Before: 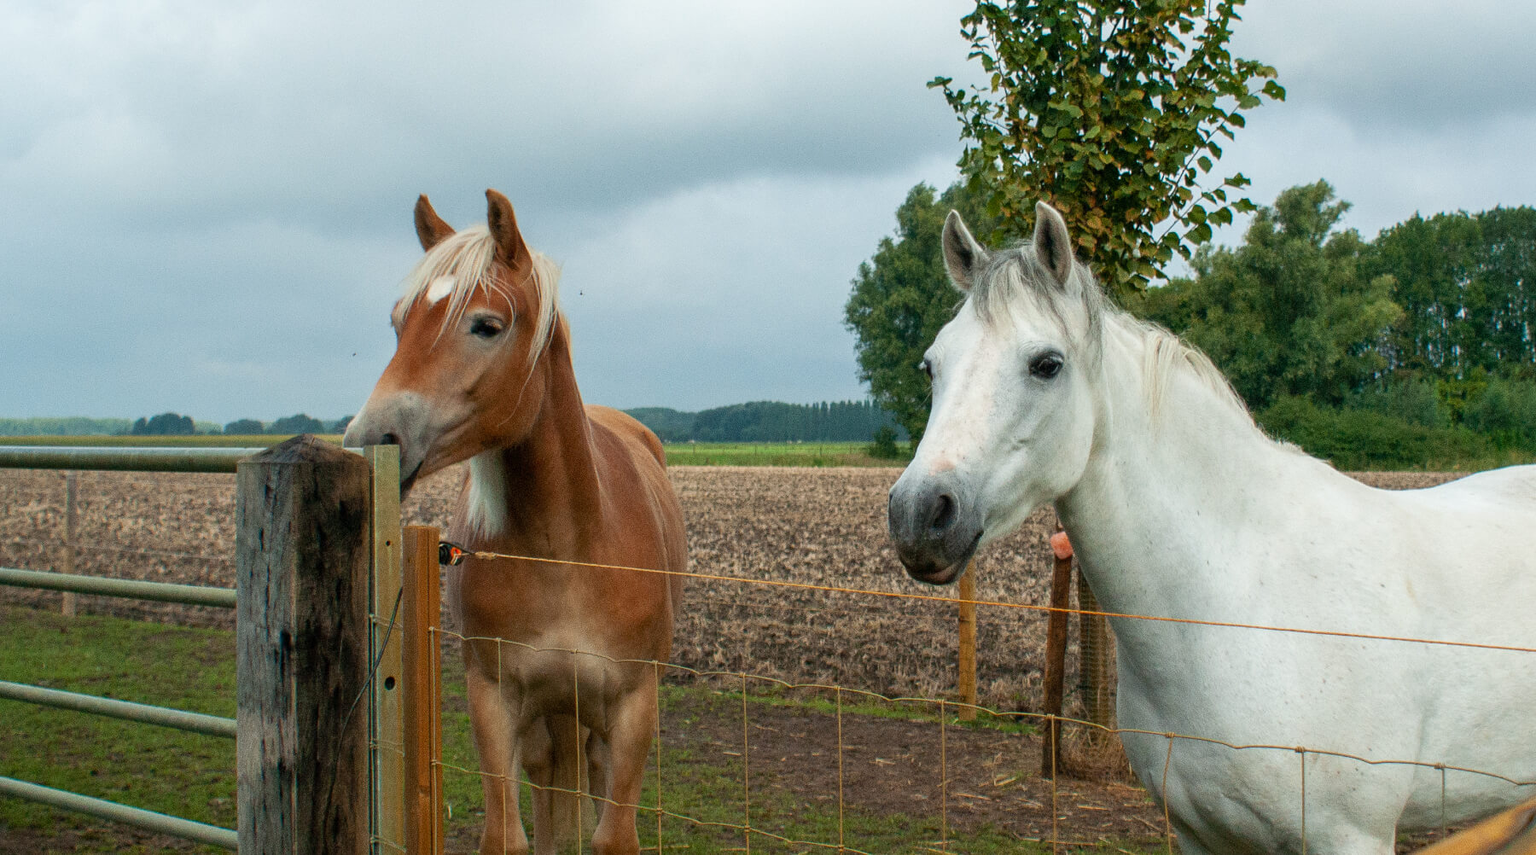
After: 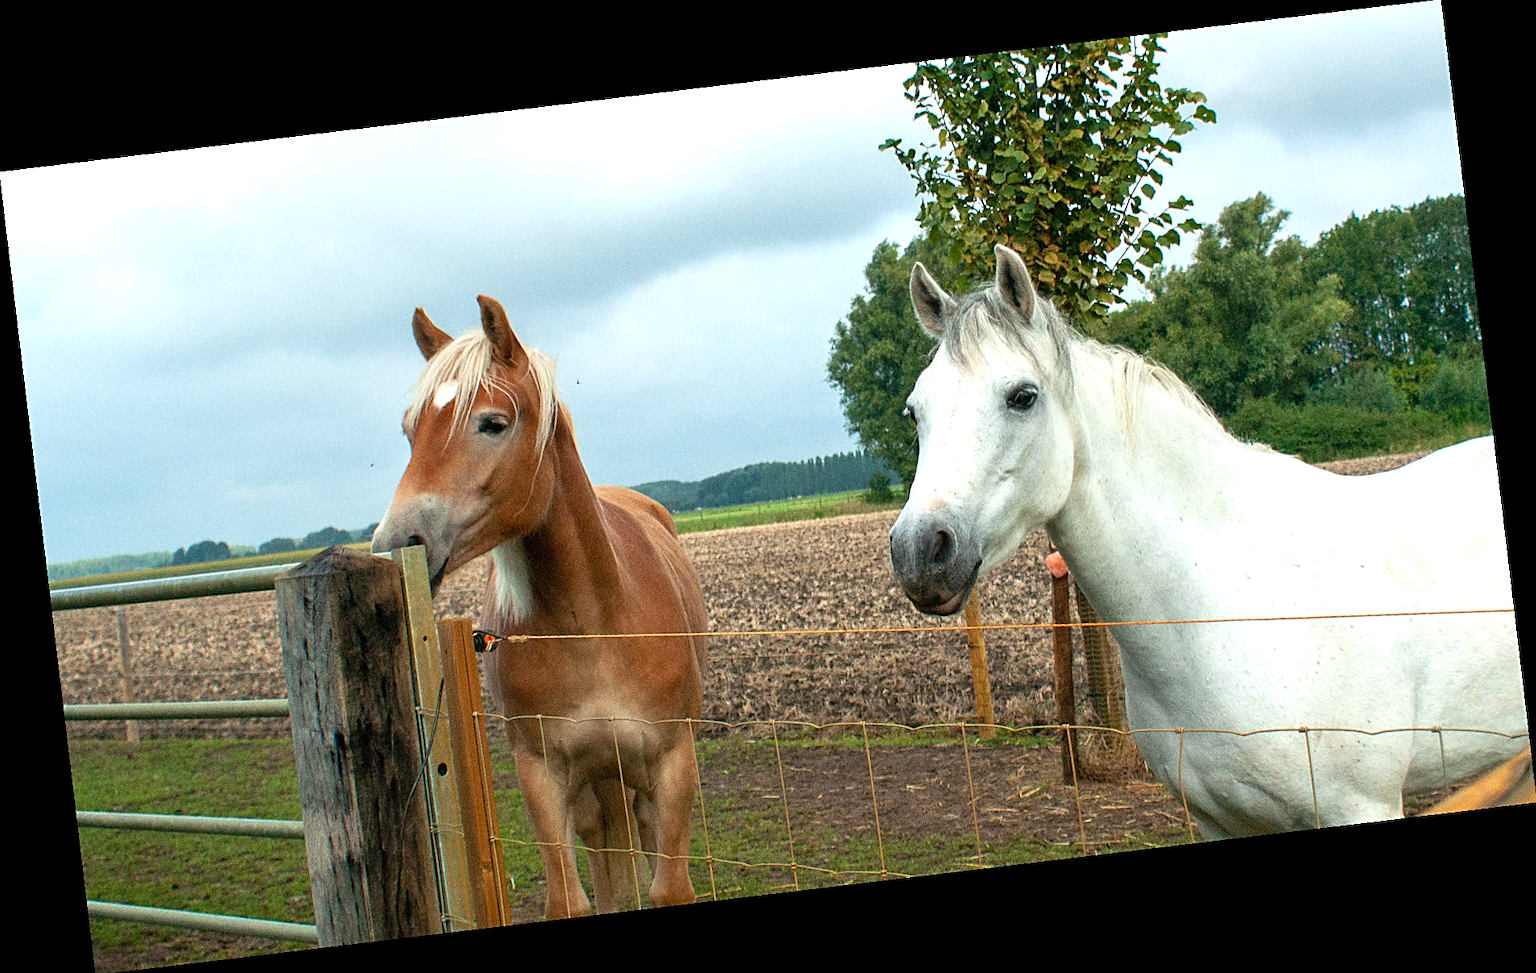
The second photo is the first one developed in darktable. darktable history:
base curve: curves: ch0 [(0, 0) (0.472, 0.455) (1, 1)], preserve colors none
exposure: exposure 0.6 EV, compensate highlight preservation false
sharpen: on, module defaults
rotate and perspective: rotation -6.83°, automatic cropping off
